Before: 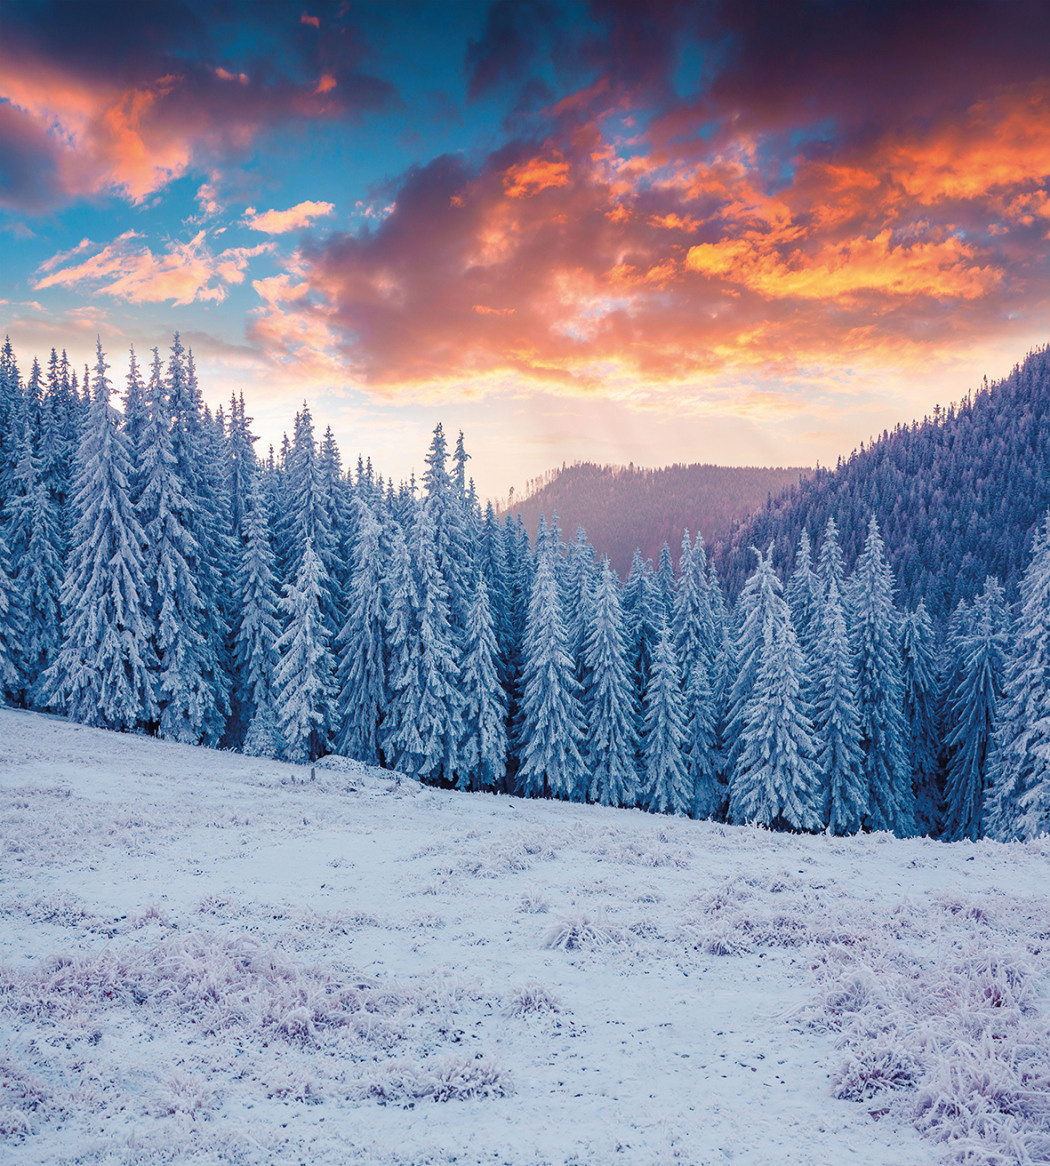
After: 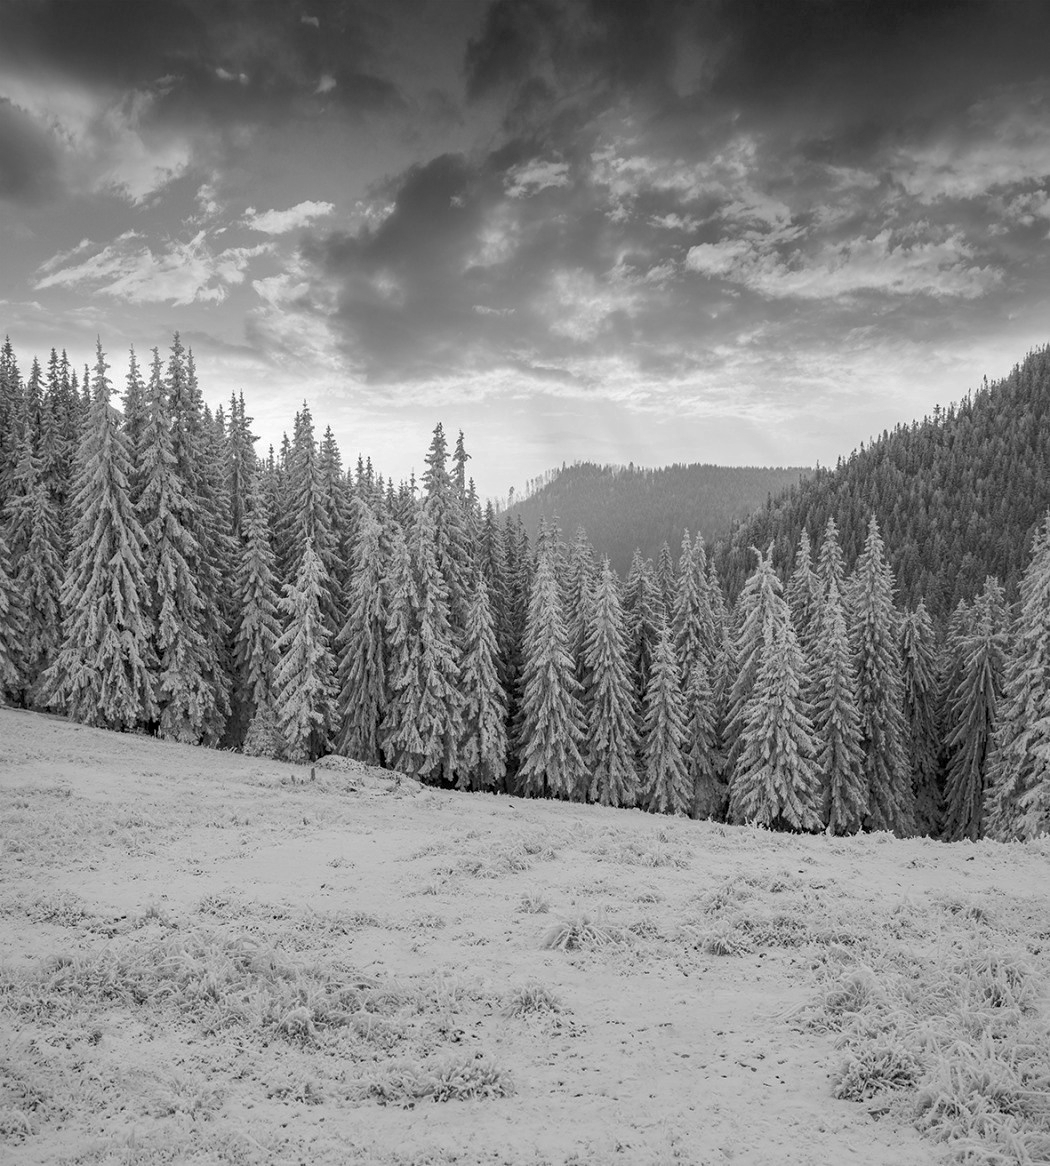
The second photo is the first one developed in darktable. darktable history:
exposure: black level correction 0.004, exposure 0.014 EV, compensate highlight preservation false
monochrome: on, module defaults
color balance rgb: perceptual saturation grading › global saturation 25%, global vibrance 20%
shadows and highlights: on, module defaults
